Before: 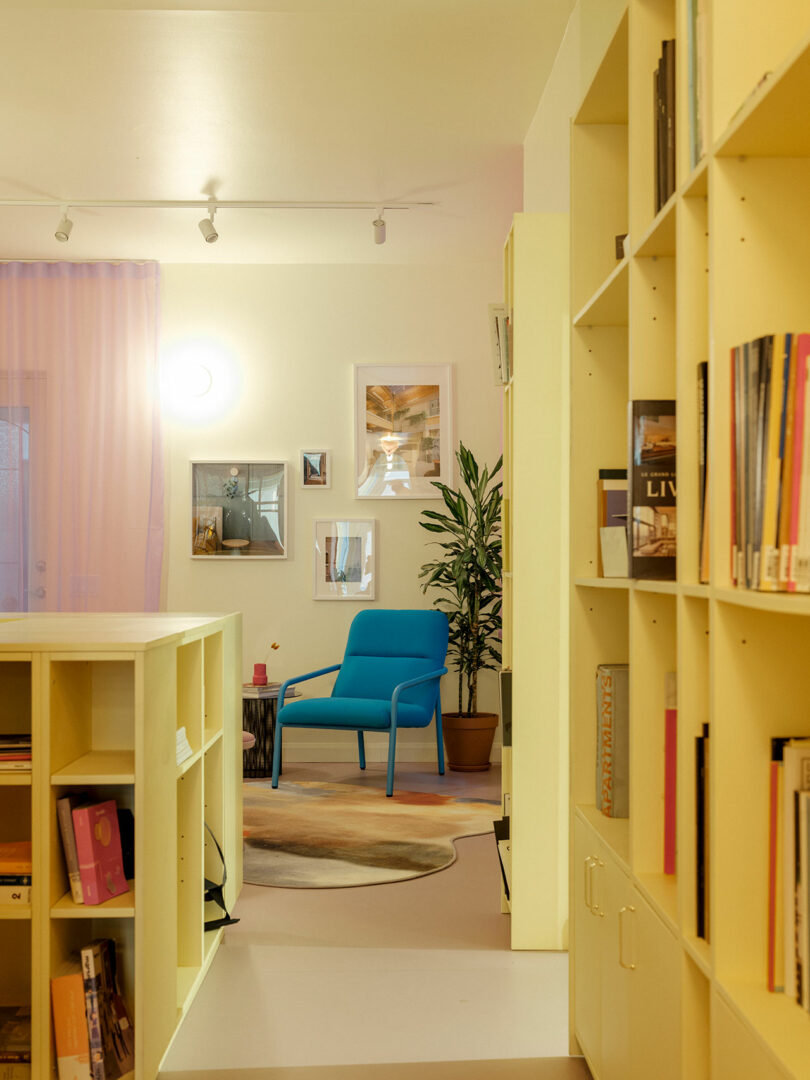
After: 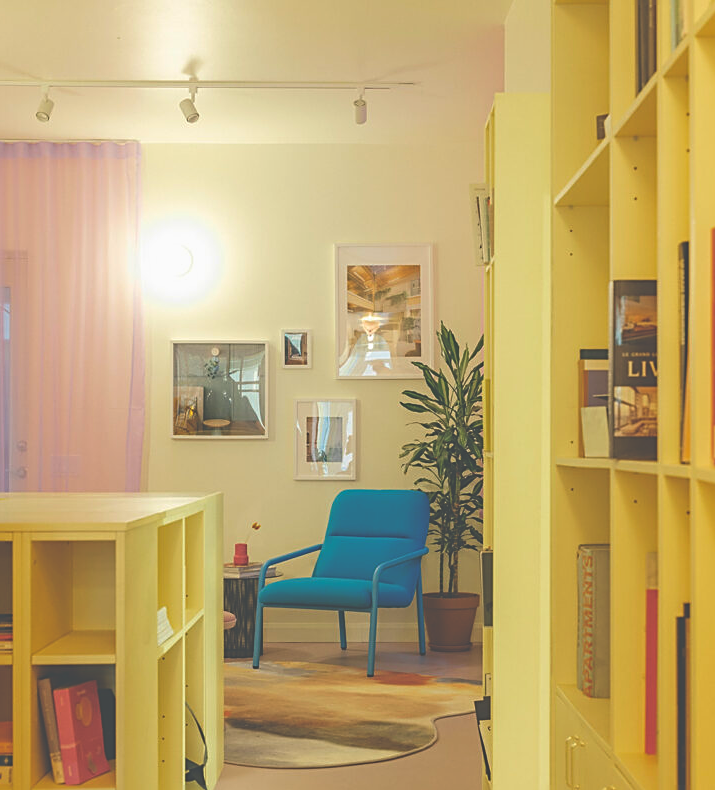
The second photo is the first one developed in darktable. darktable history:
color balance rgb: shadows lift › chroma 2.059%, shadows lift › hue 215.02°, perceptual saturation grading › global saturation 0.57%, global vibrance 43.412%
sharpen: on, module defaults
crop and rotate: left 2.37%, top 11.124%, right 9.261%, bottom 15.651%
exposure: black level correction -0.063, exposure -0.049 EV, compensate highlight preservation false
